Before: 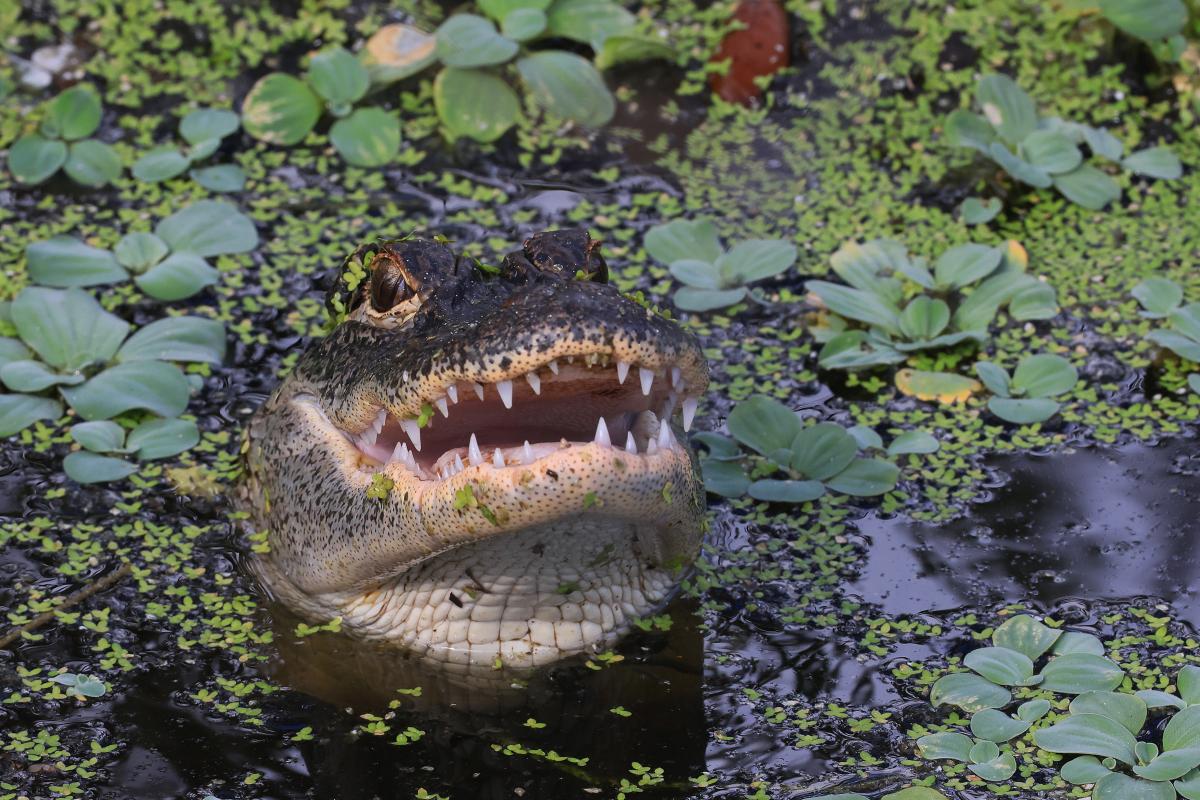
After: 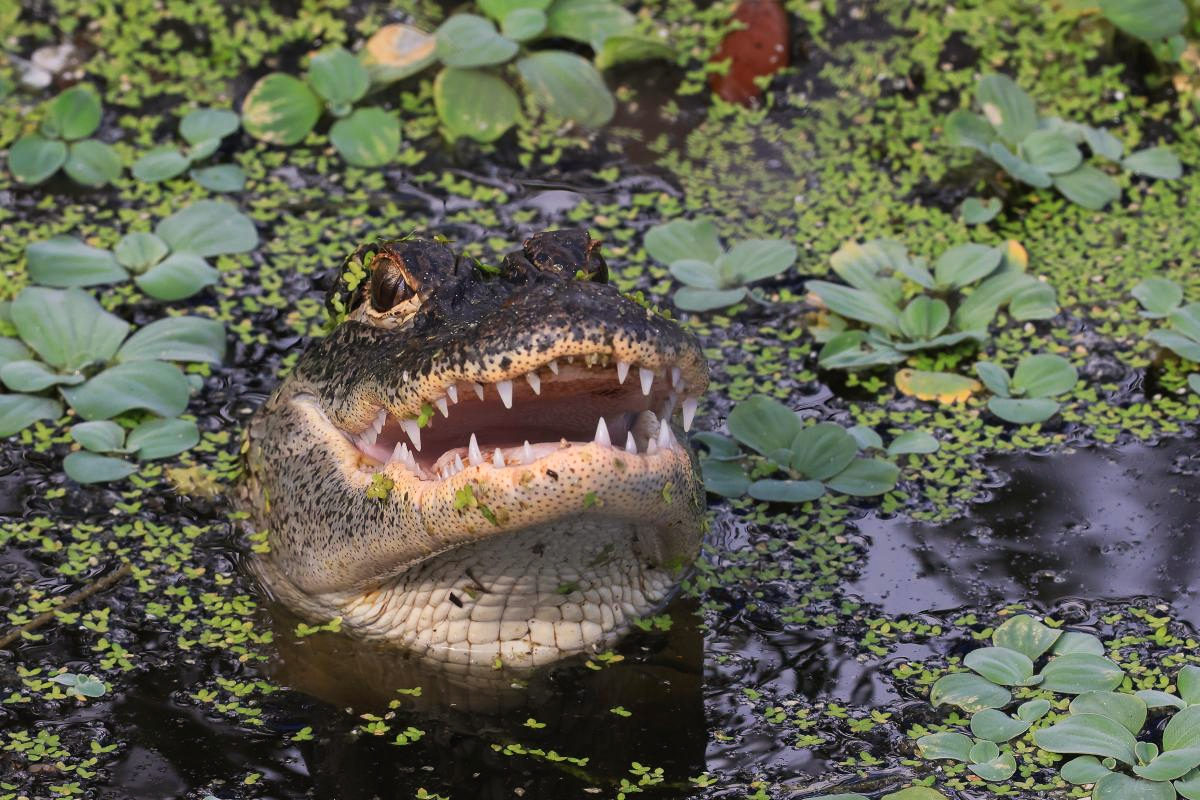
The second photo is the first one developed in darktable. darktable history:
exposure: exposure -0.293 EV, compensate highlight preservation false
white balance: red 1.045, blue 0.932
base curve: curves: ch0 [(0, 0) (0.688, 0.865) (1, 1)], preserve colors none
